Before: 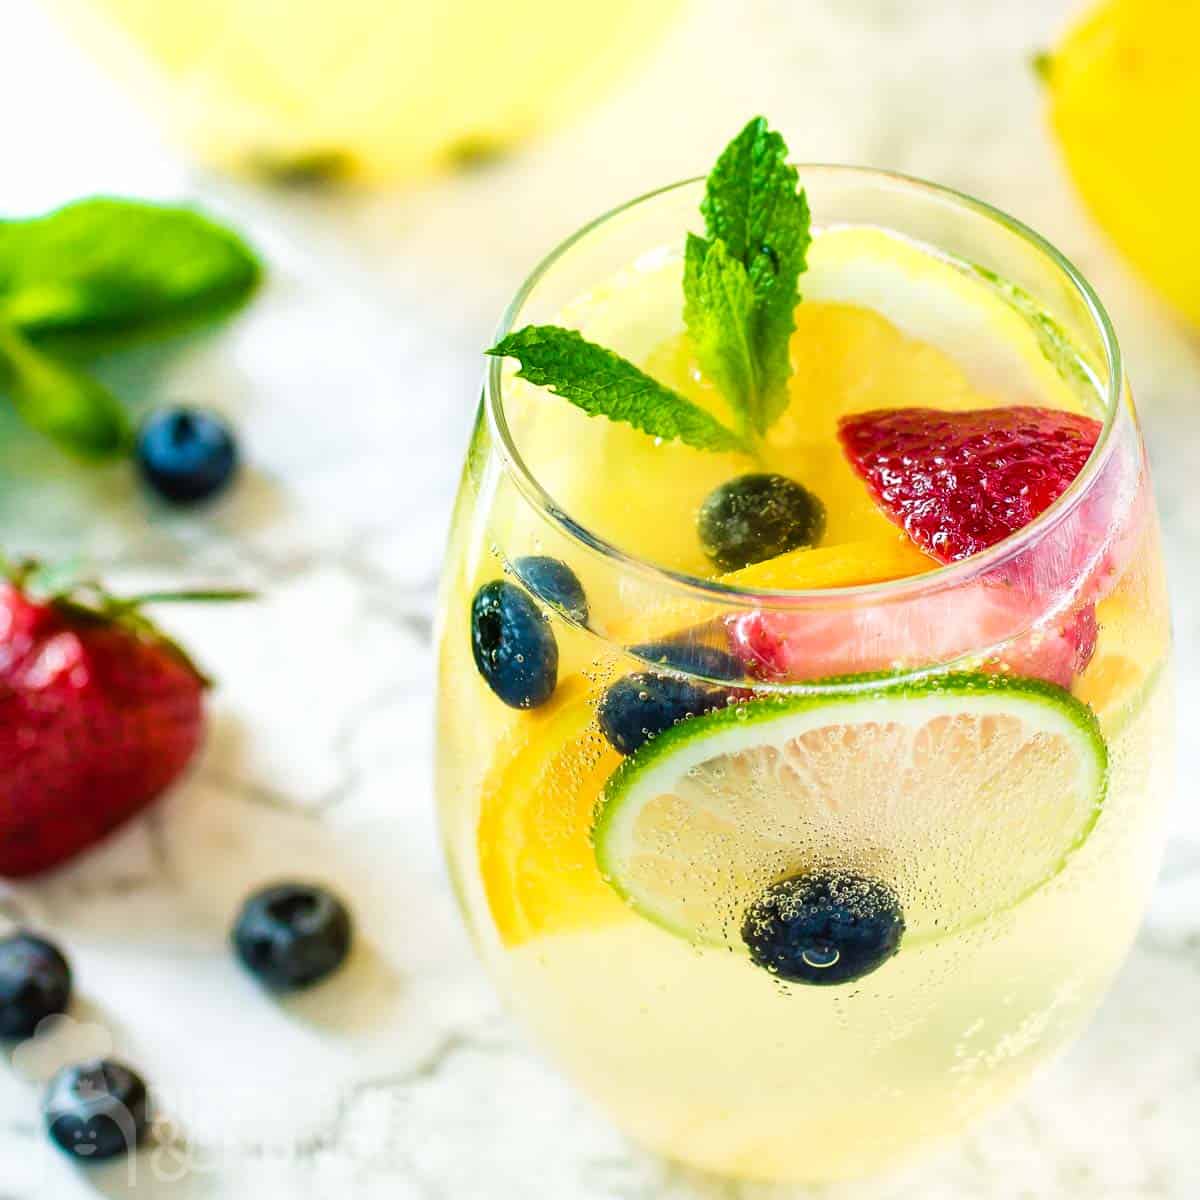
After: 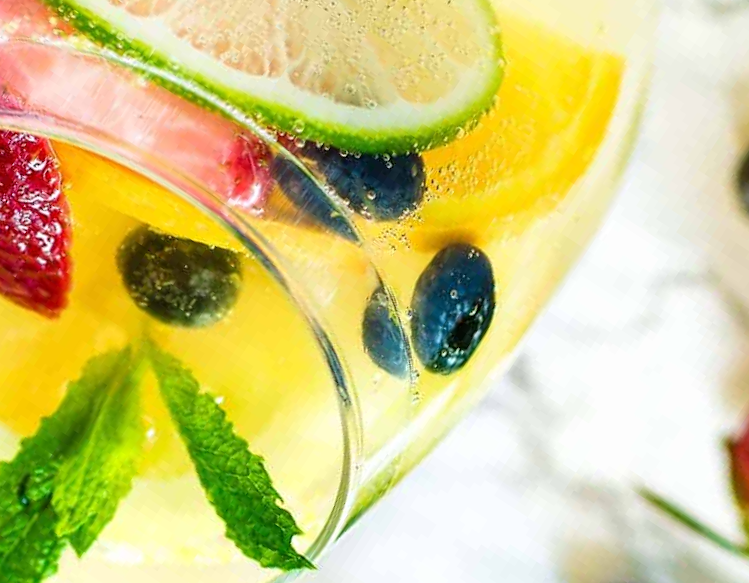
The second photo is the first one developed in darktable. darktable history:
crop and rotate: angle 146.75°, left 9.114%, top 15.564%, right 4.418%, bottom 17.108%
